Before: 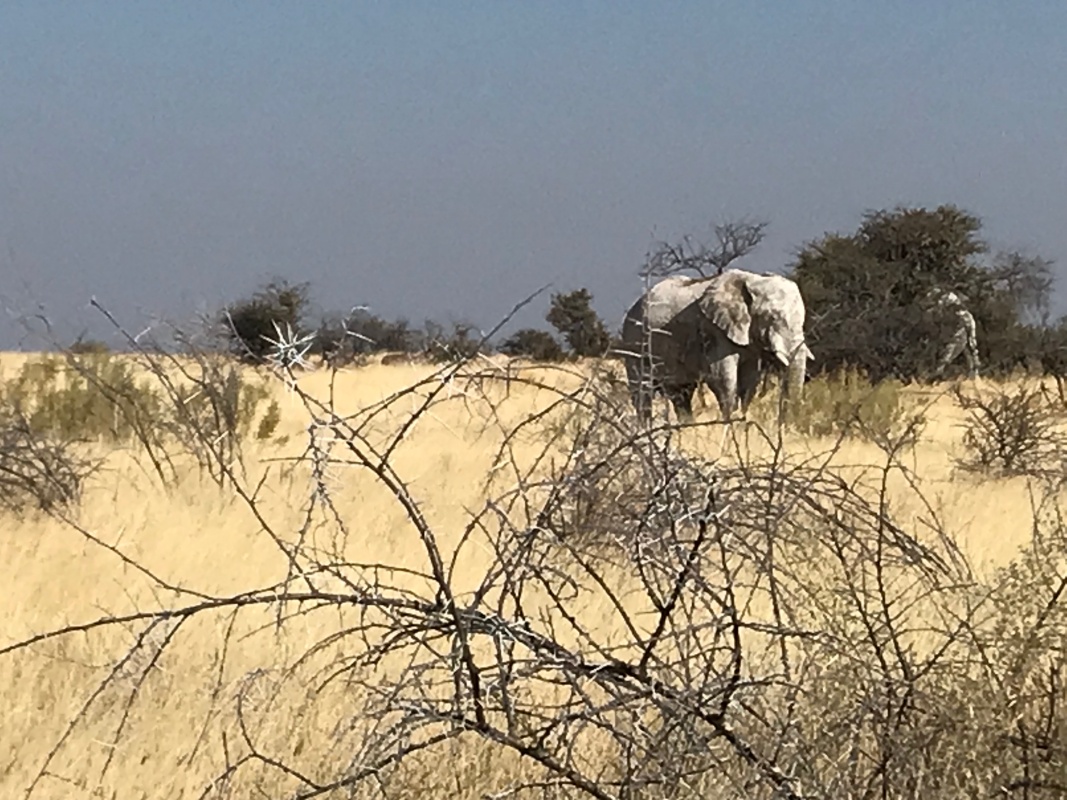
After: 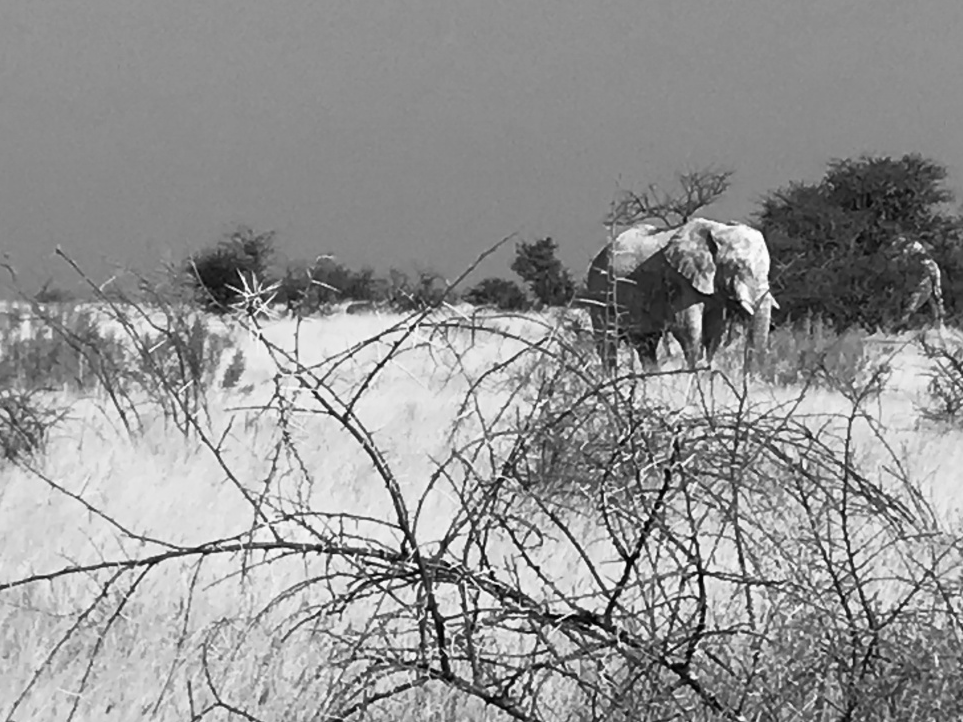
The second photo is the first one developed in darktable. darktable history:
crop: left 3.305%, top 6.436%, right 6.389%, bottom 3.258%
monochrome: on, module defaults
white balance: red 1, blue 1
